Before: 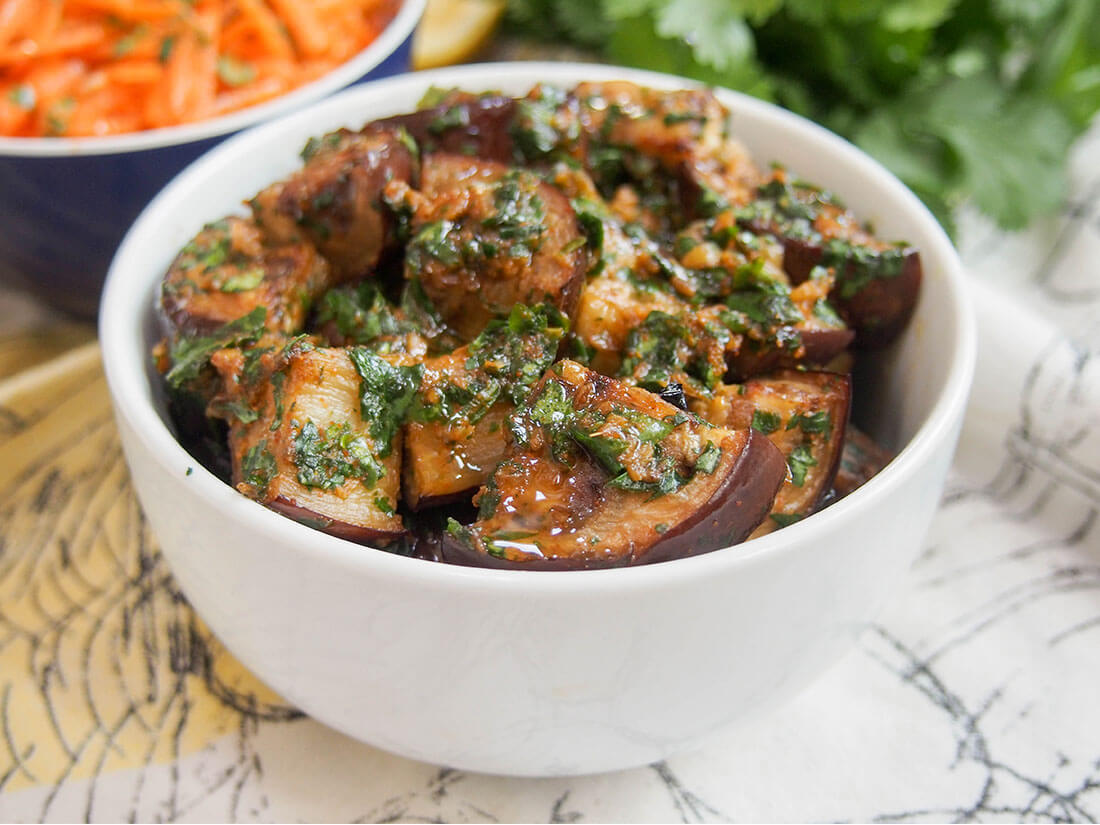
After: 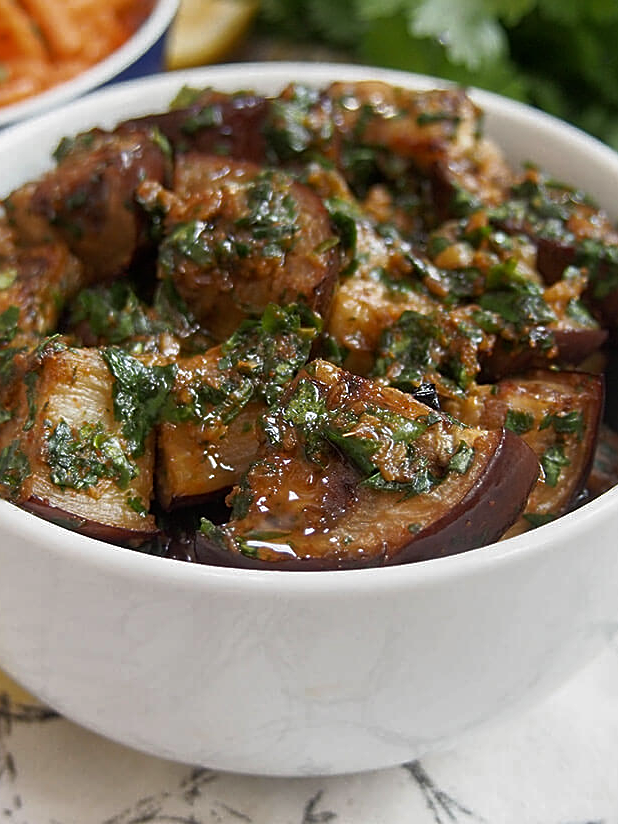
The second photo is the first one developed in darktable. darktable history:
rgb curve: curves: ch0 [(0, 0) (0.415, 0.237) (1, 1)]
crop and rotate: left 22.516%, right 21.234%
sharpen: on, module defaults
